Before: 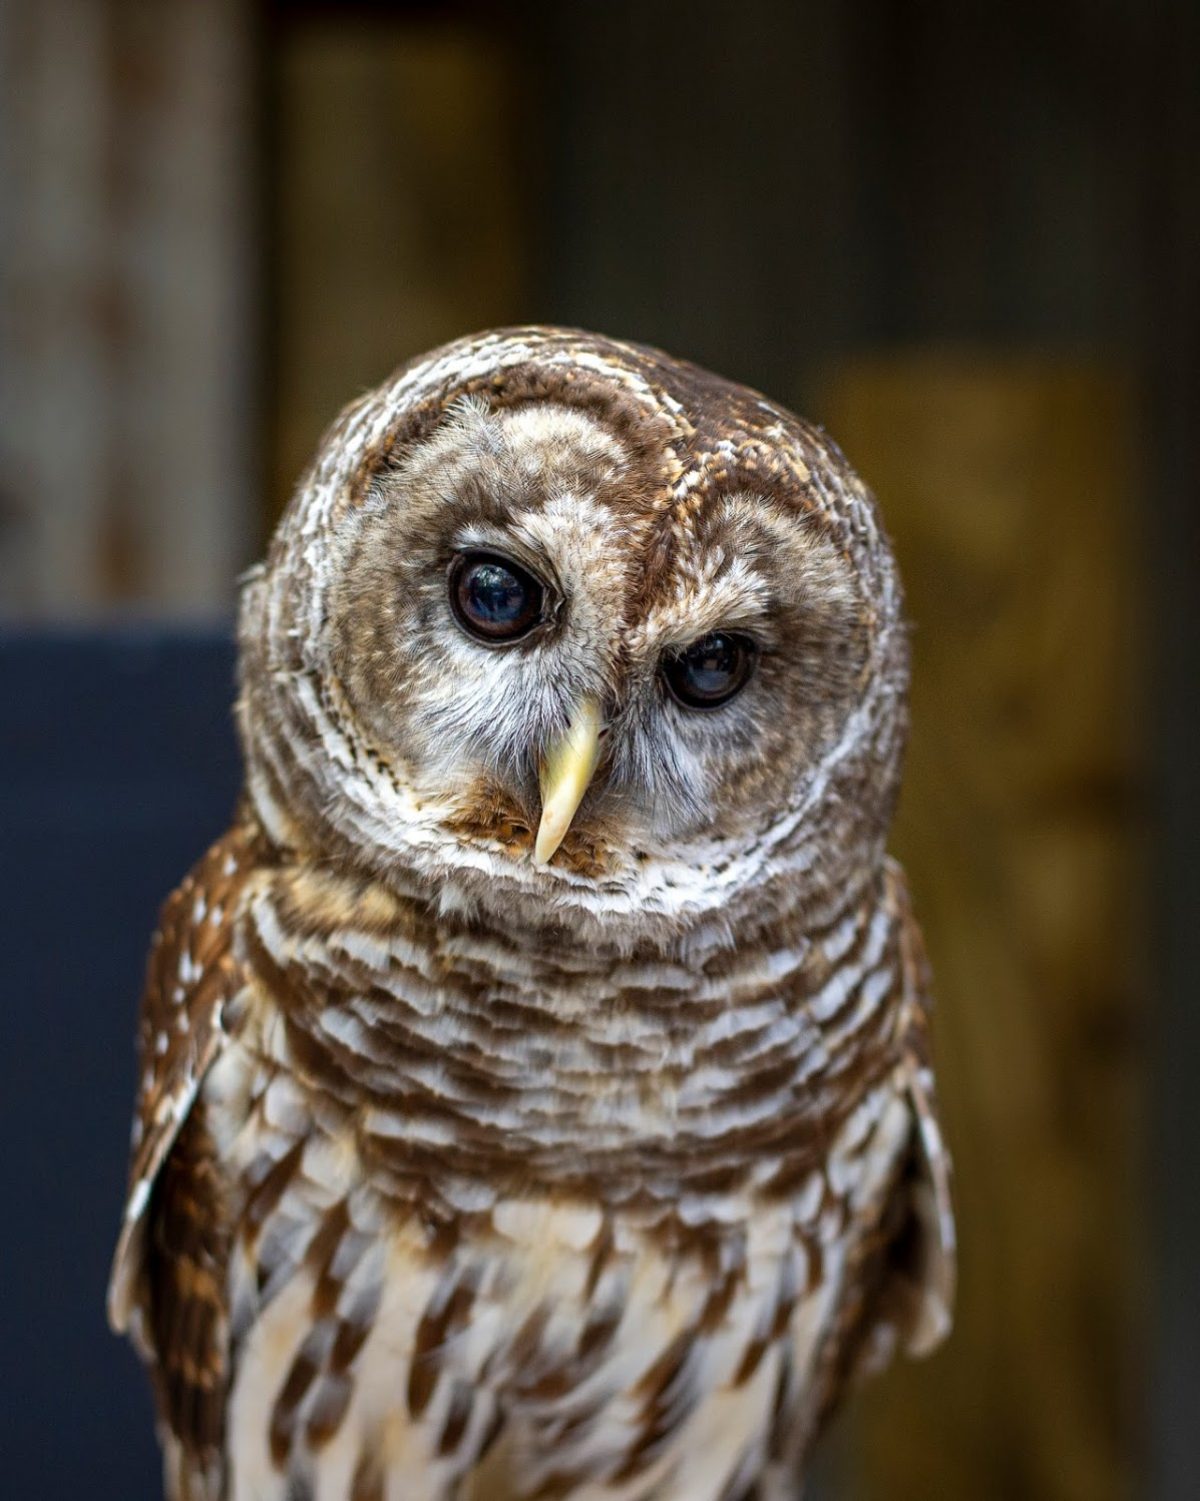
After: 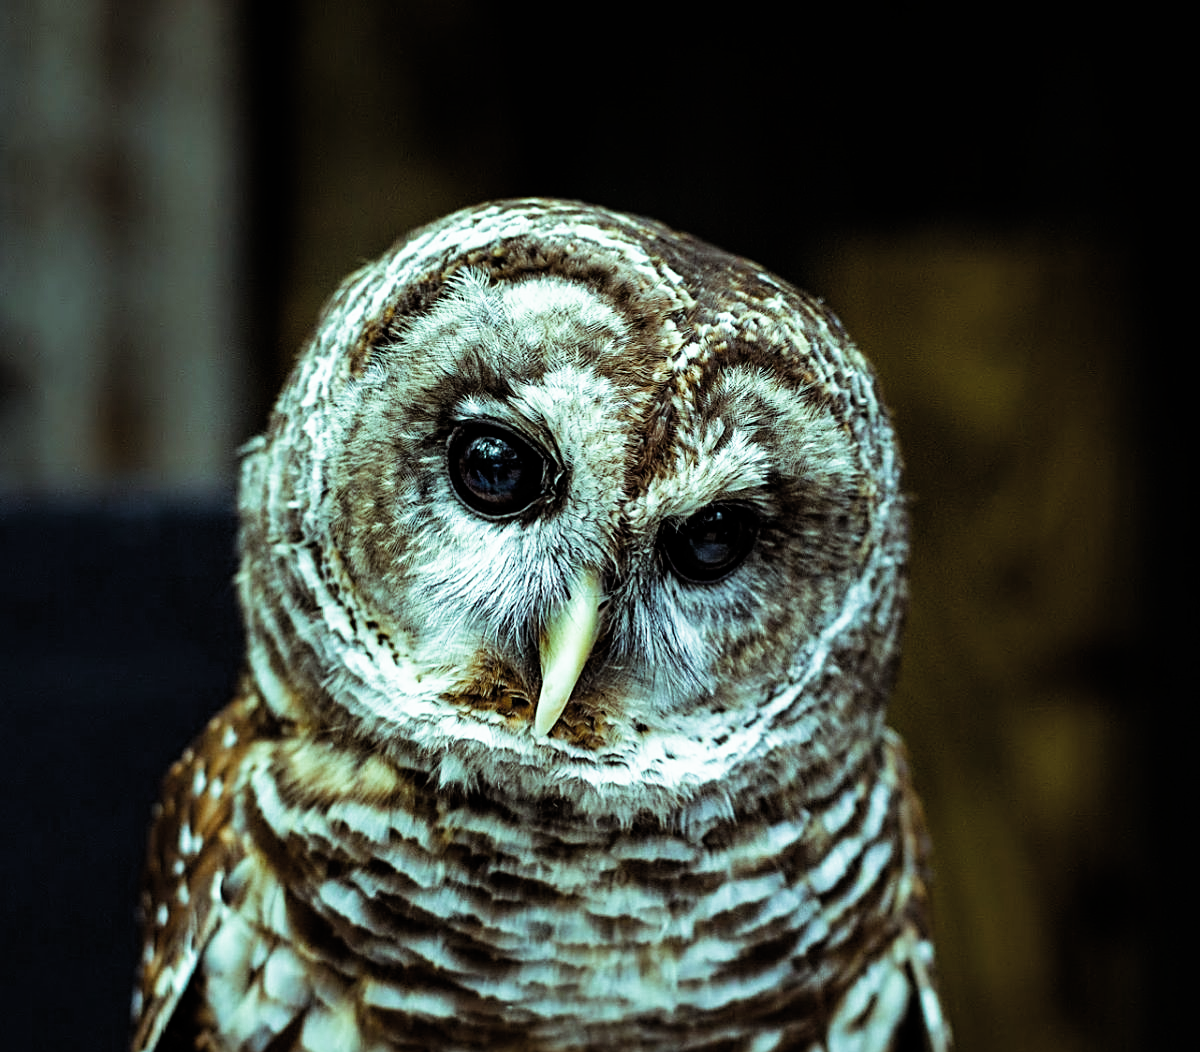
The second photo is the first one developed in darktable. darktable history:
color balance rgb: highlights gain › chroma 7.418%, highlights gain › hue 187.25°, perceptual saturation grading › global saturation 43.107%
filmic rgb: black relative exposure -5.36 EV, white relative exposure 2.87 EV, threshold 5.94 EV, dynamic range scaling -37.71%, hardness 3.99, contrast 1.588, highlights saturation mix -0.598%, color science v4 (2020), enable highlight reconstruction true
contrast brightness saturation: saturation -0.161
crop and rotate: top 8.564%, bottom 21.297%
sharpen: on, module defaults
